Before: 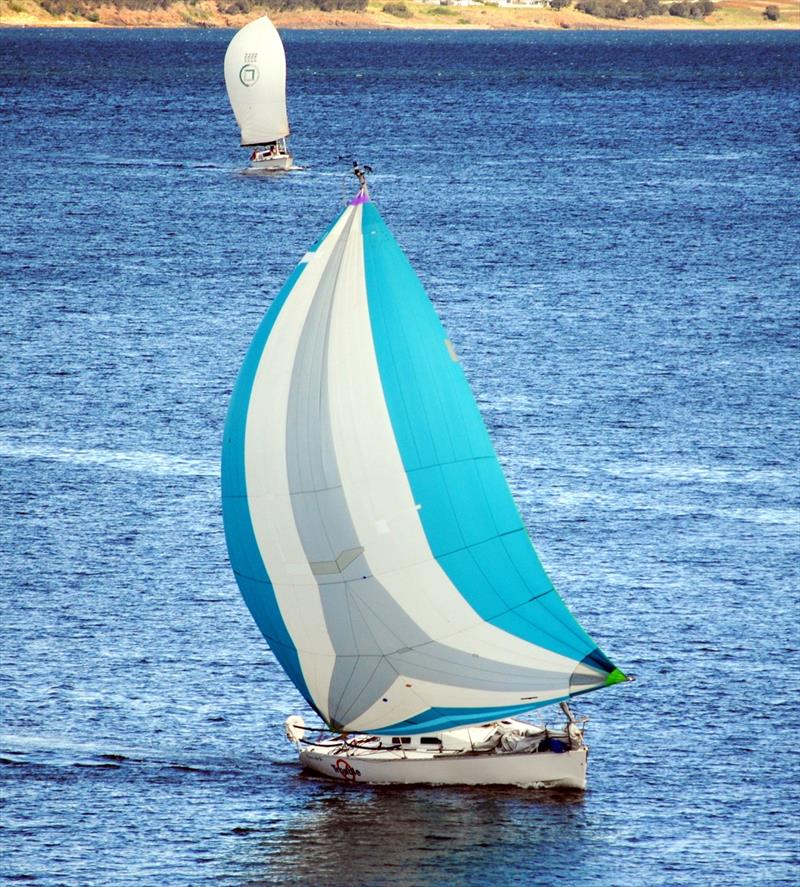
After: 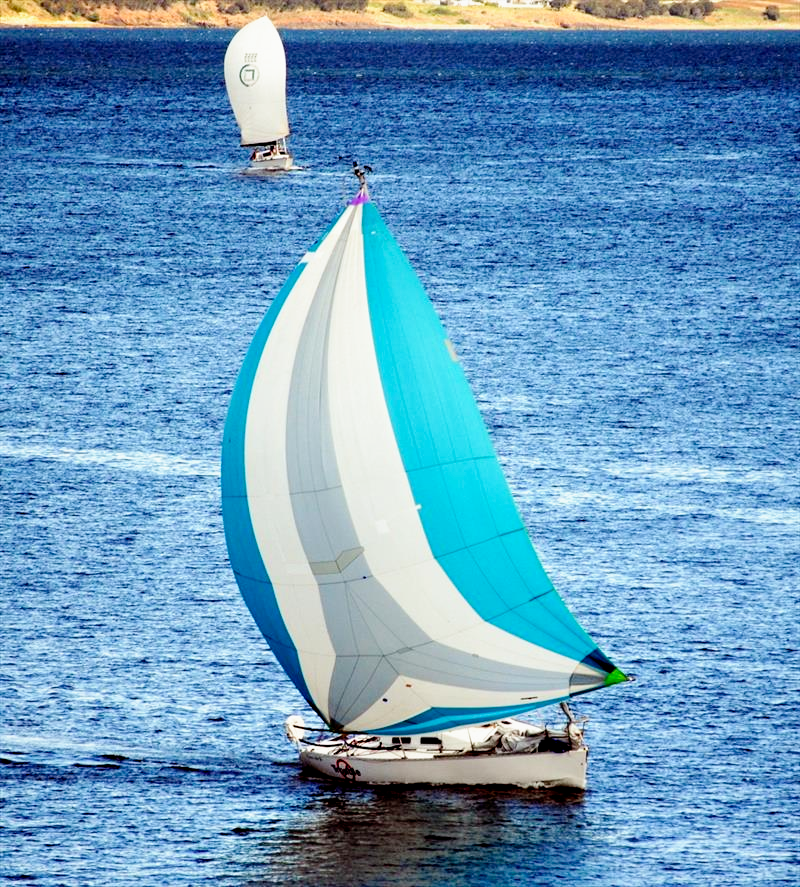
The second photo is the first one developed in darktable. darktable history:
filmic rgb: black relative exposure -6.27 EV, white relative exposure 2.79 EV, target black luminance 0%, hardness 4.64, latitude 67.7%, contrast 1.289, shadows ↔ highlights balance -3.32%, add noise in highlights 0.001, preserve chrominance no, color science v4 (2020), iterations of high-quality reconstruction 0
